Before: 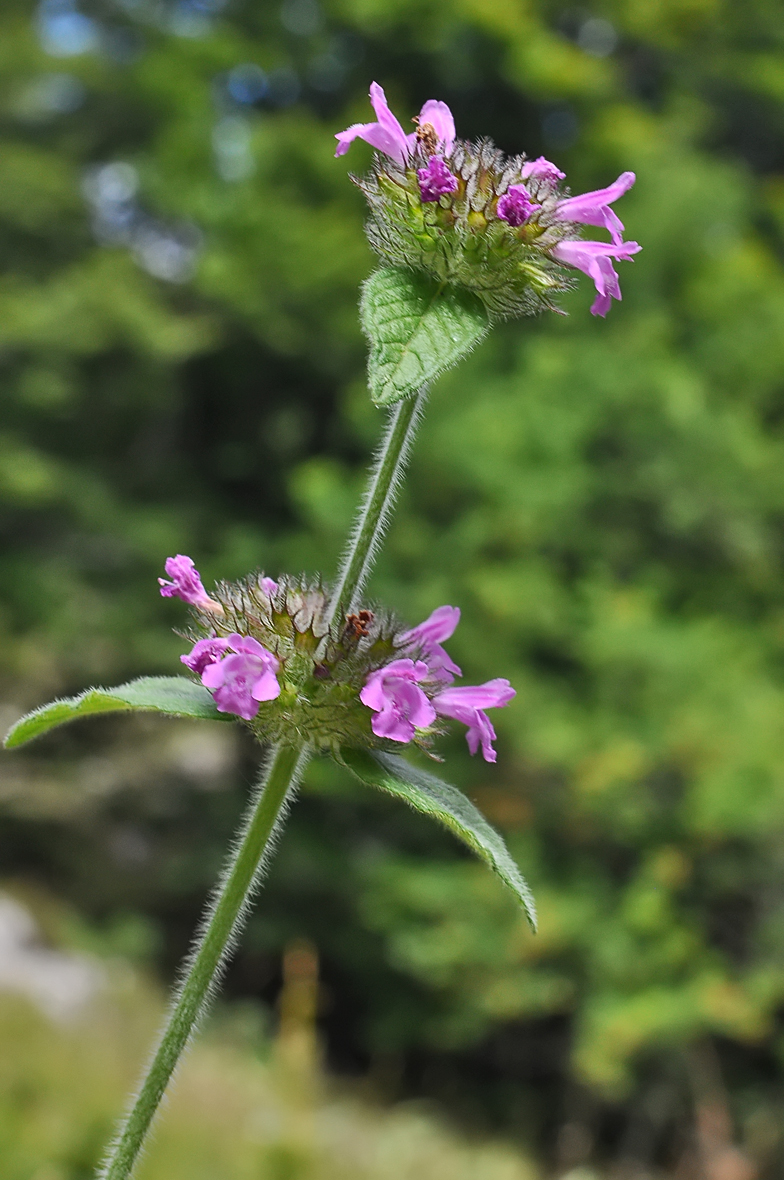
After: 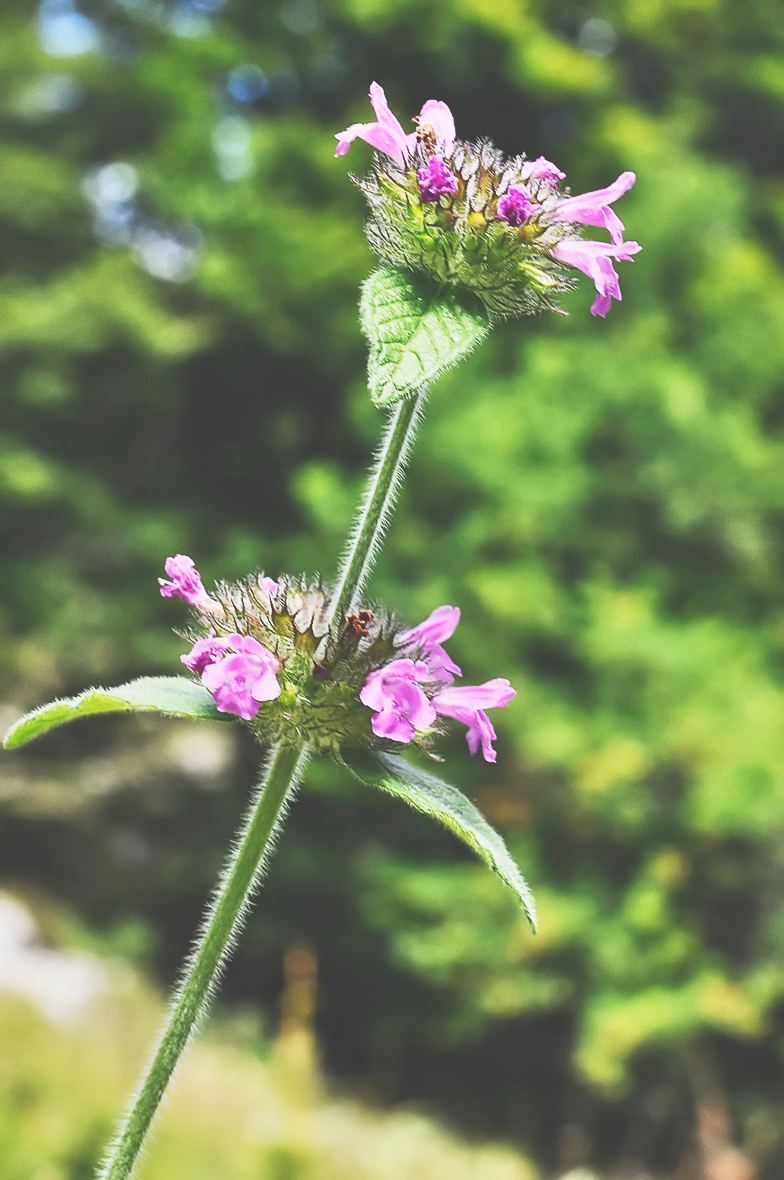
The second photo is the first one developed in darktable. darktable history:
base curve: curves: ch0 [(0, 0) (0.088, 0.125) (0.176, 0.251) (0.354, 0.501) (0.613, 0.749) (1, 0.877)], preserve colors none
tone curve: curves: ch0 [(0, 0) (0.003, 0.224) (0.011, 0.229) (0.025, 0.234) (0.044, 0.242) (0.069, 0.249) (0.1, 0.256) (0.136, 0.265) (0.177, 0.285) (0.224, 0.304) (0.277, 0.337) (0.335, 0.385) (0.399, 0.435) (0.468, 0.507) (0.543, 0.59) (0.623, 0.674) (0.709, 0.763) (0.801, 0.852) (0.898, 0.931) (1, 1)], preserve colors none
tone equalizer: -8 EV -0.443 EV, -7 EV -0.411 EV, -6 EV -0.326 EV, -5 EV -0.252 EV, -3 EV 0.239 EV, -2 EV 0.318 EV, -1 EV 0.39 EV, +0 EV 0.428 EV, edges refinement/feathering 500, mask exposure compensation -1.57 EV, preserve details no
